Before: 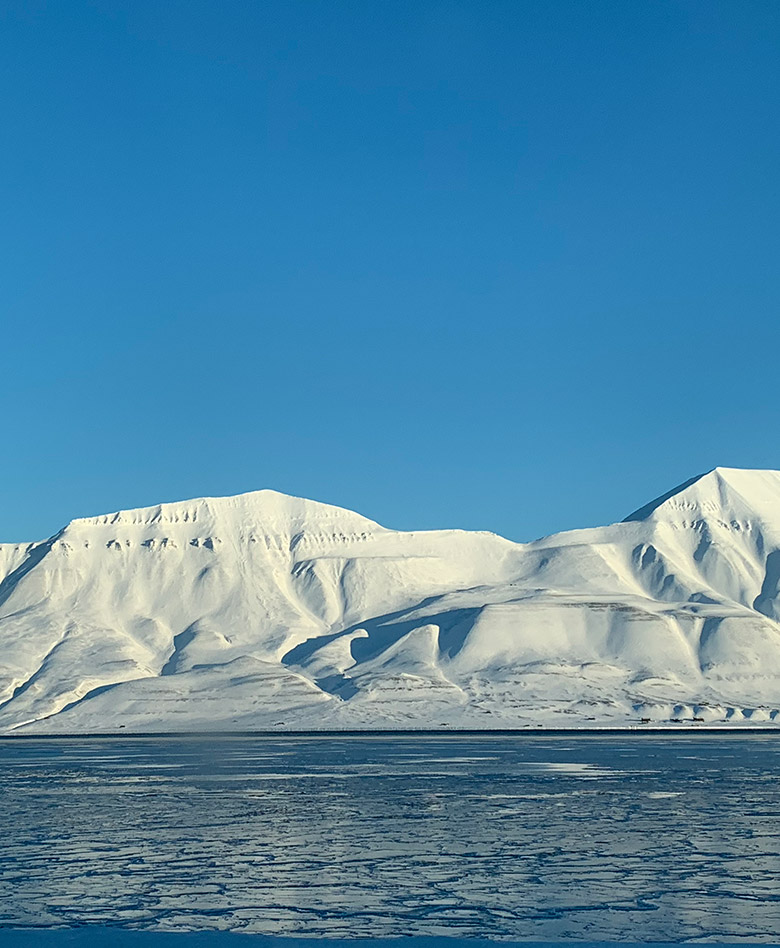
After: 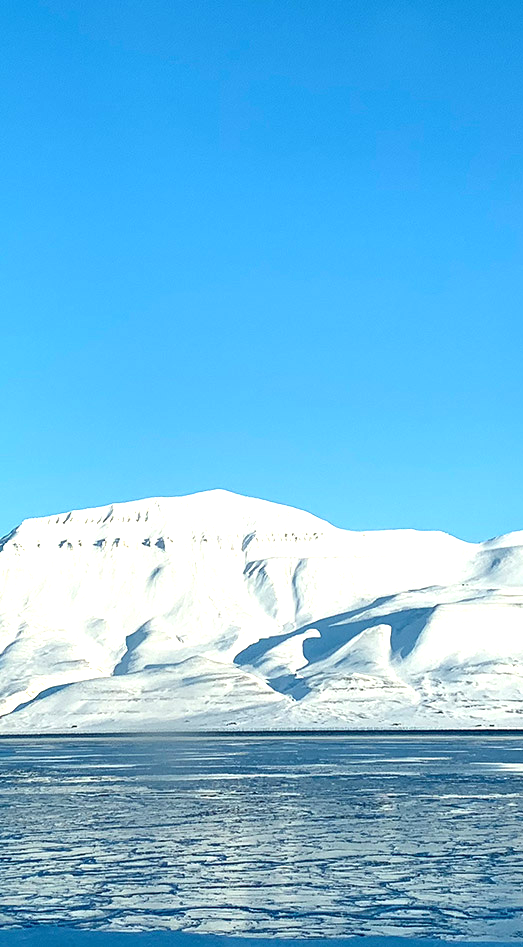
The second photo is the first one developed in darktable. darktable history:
exposure: black level correction 0, exposure 1.095 EV, compensate highlight preservation false
crop and rotate: left 6.277%, right 26.545%
